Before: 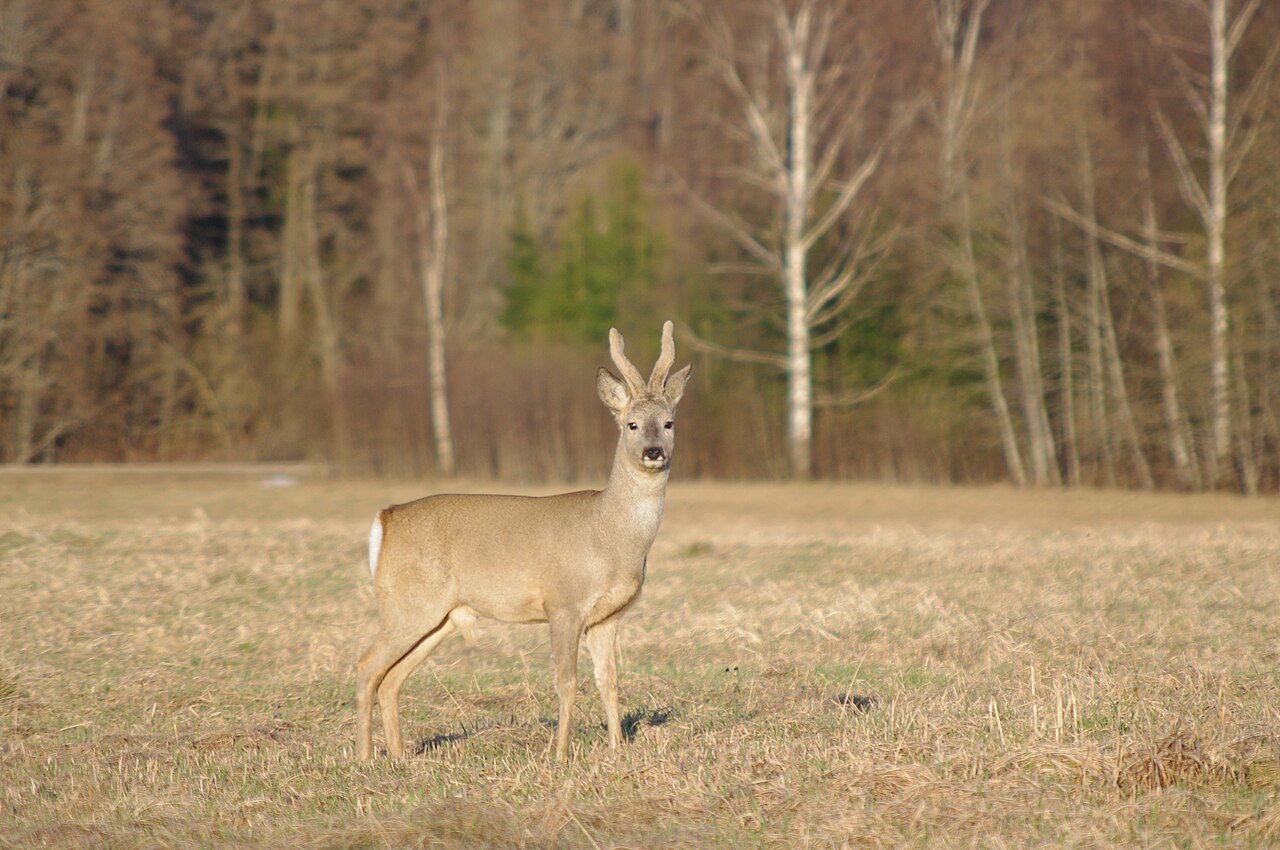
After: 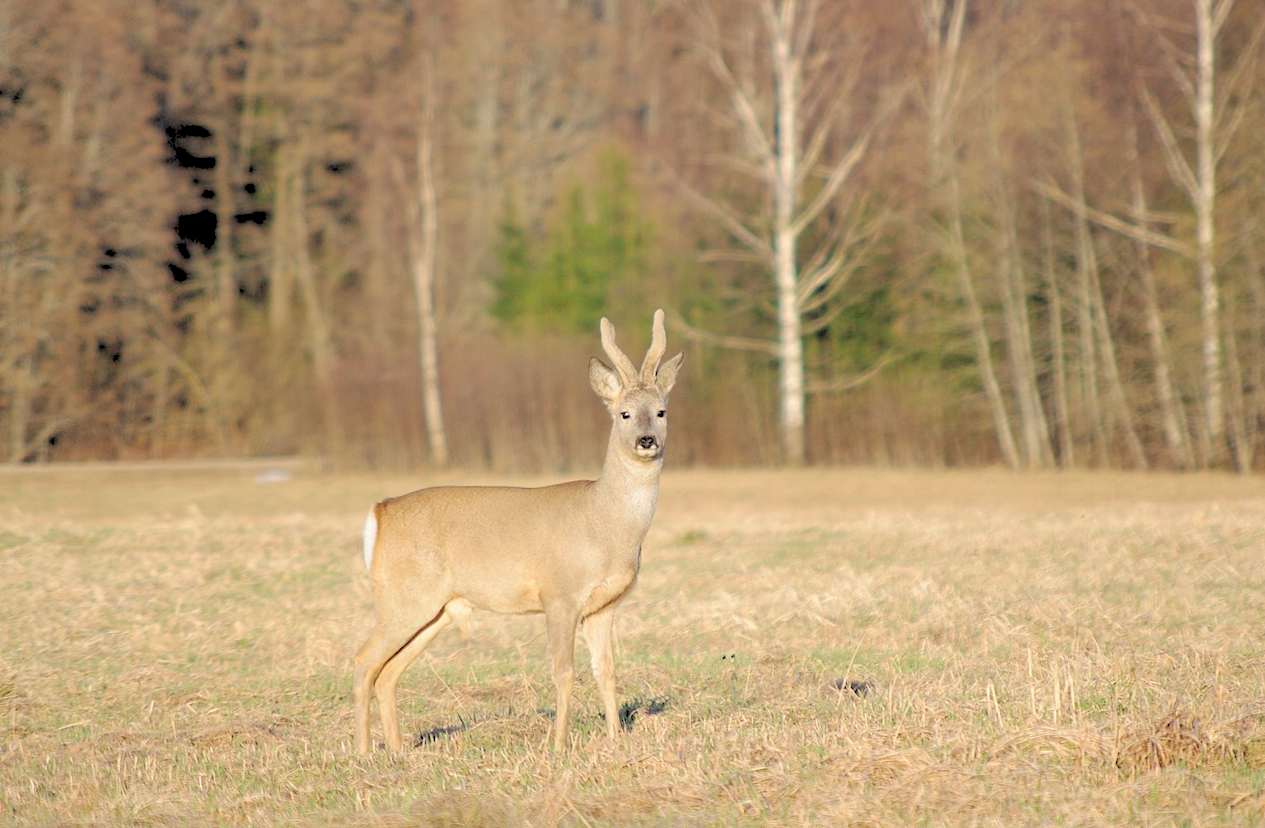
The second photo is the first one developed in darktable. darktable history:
rgb levels: levels [[0.027, 0.429, 0.996], [0, 0.5, 1], [0, 0.5, 1]]
rotate and perspective: rotation -1°, crop left 0.011, crop right 0.989, crop top 0.025, crop bottom 0.975
tone equalizer: on, module defaults
